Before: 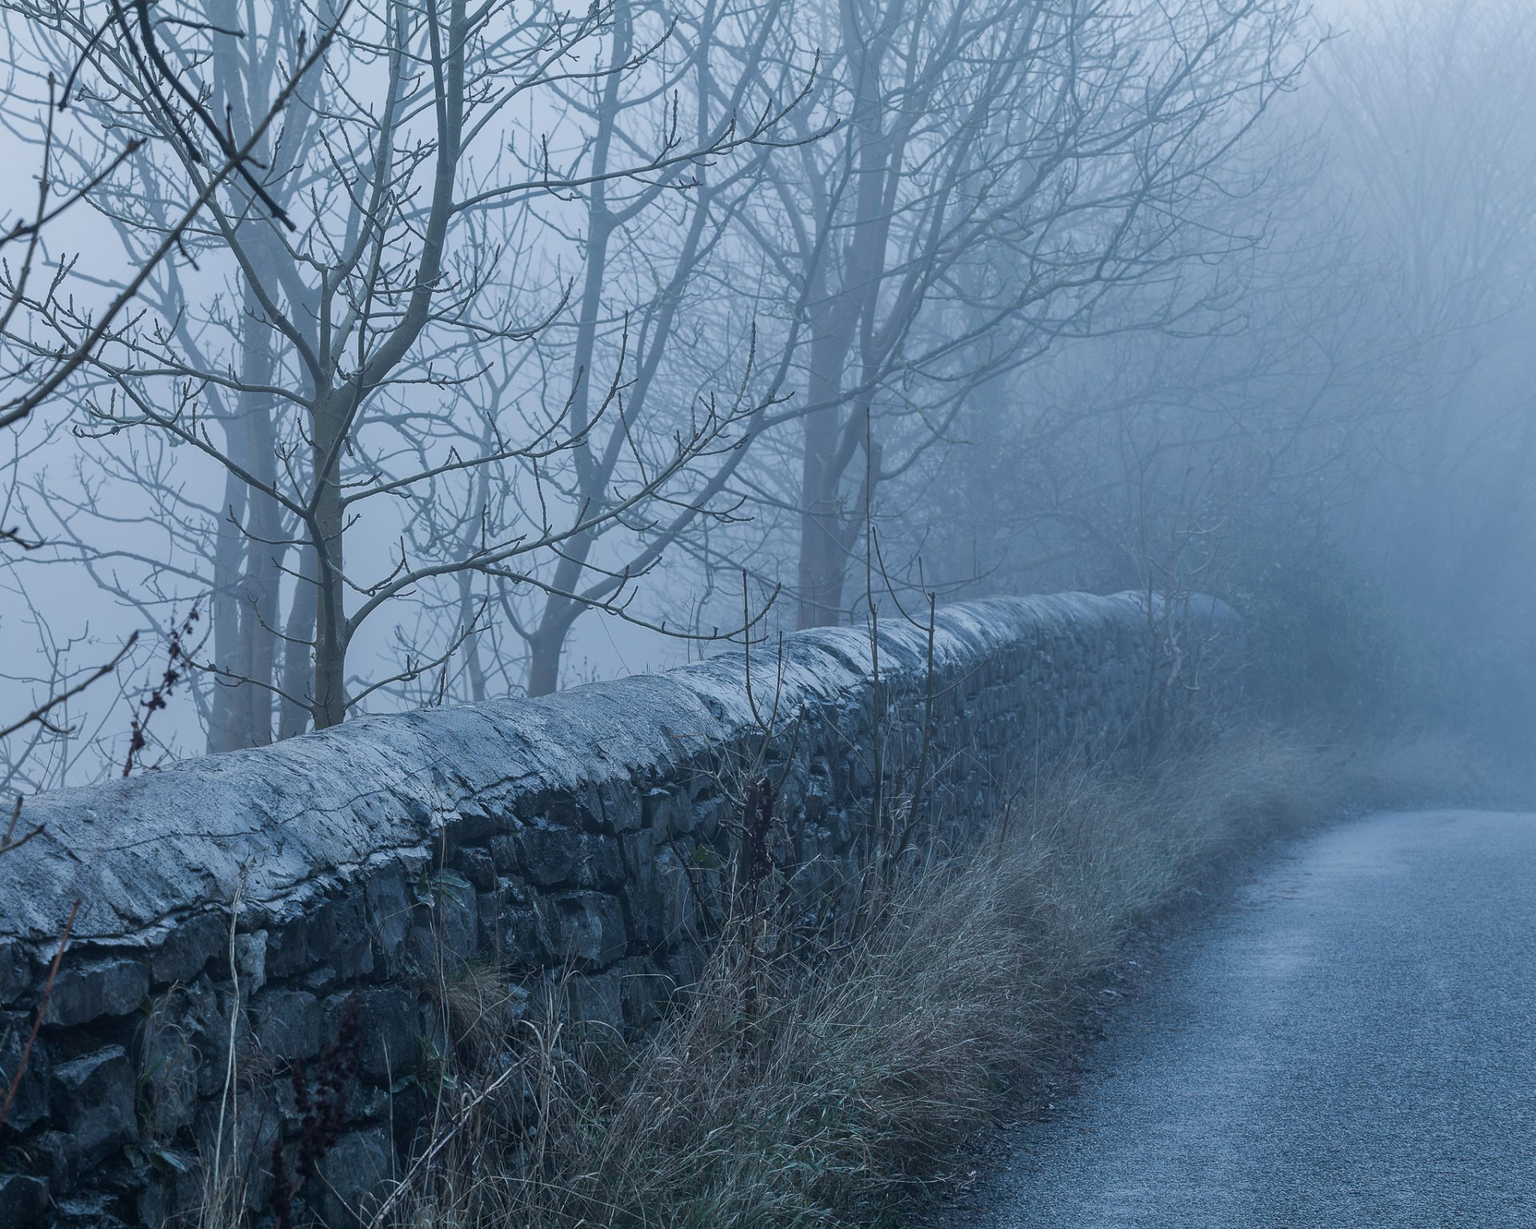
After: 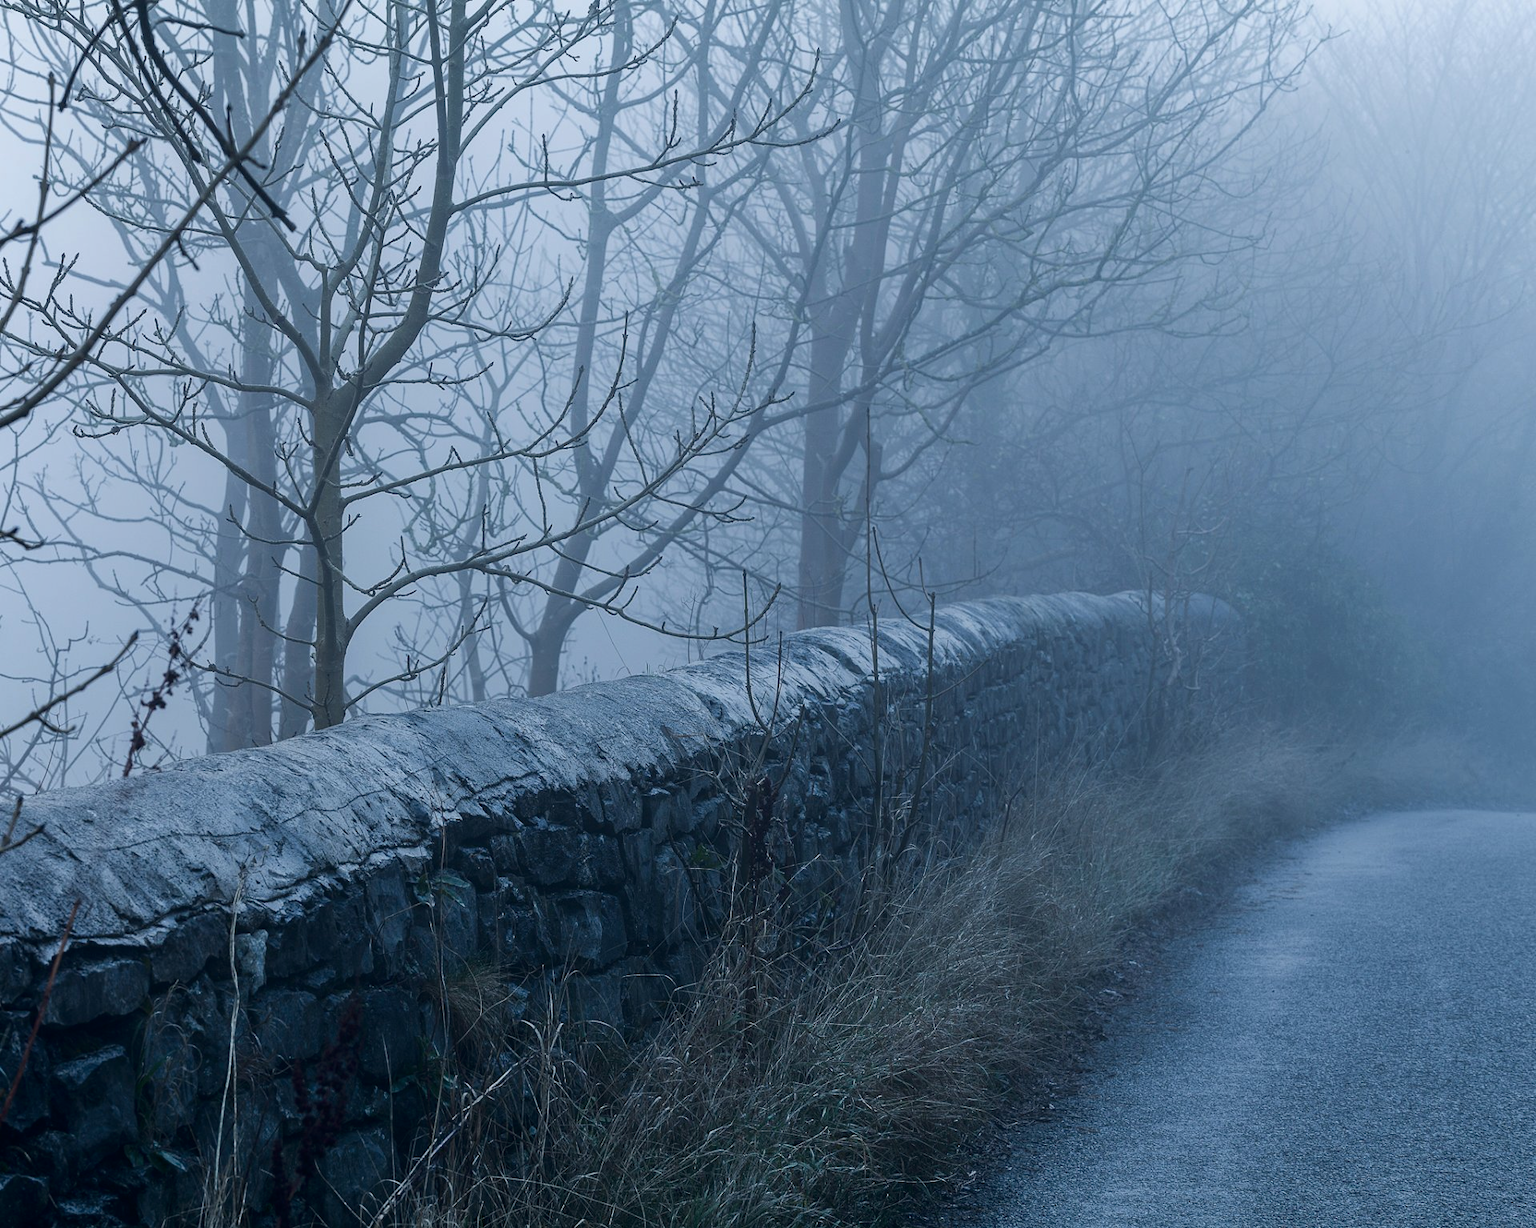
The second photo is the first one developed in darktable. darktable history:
shadows and highlights: shadows -64.13, white point adjustment -5.12, highlights 59.84
